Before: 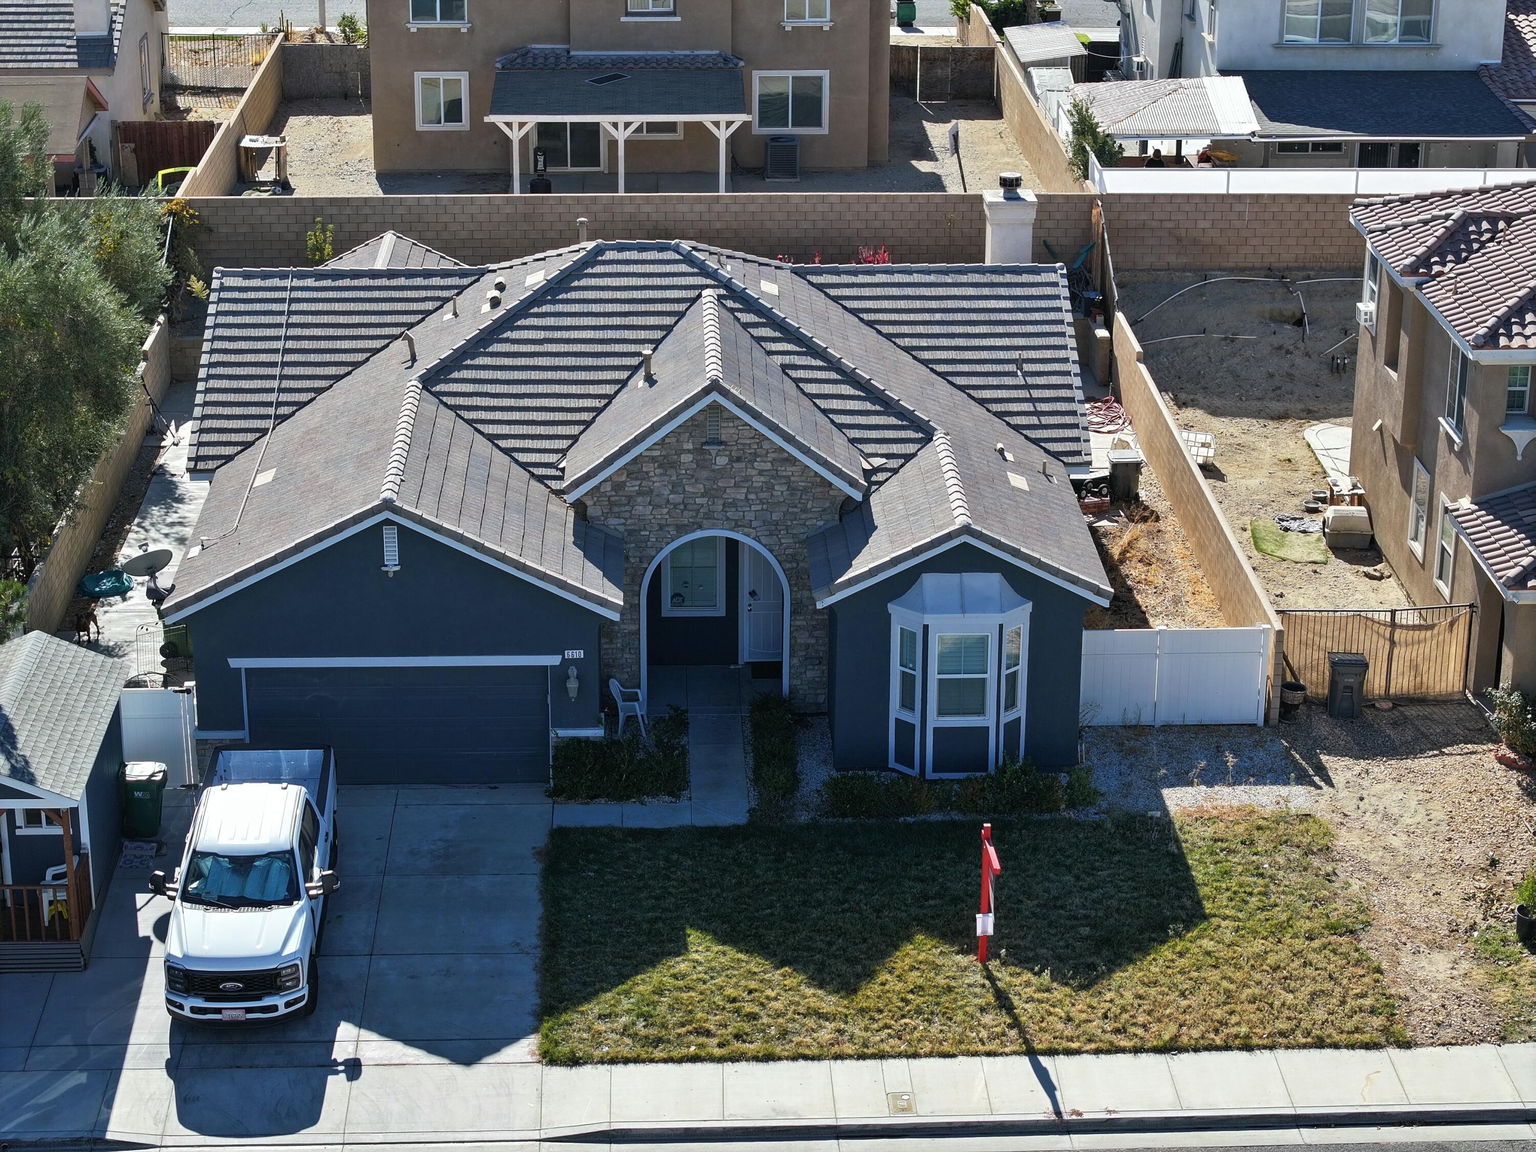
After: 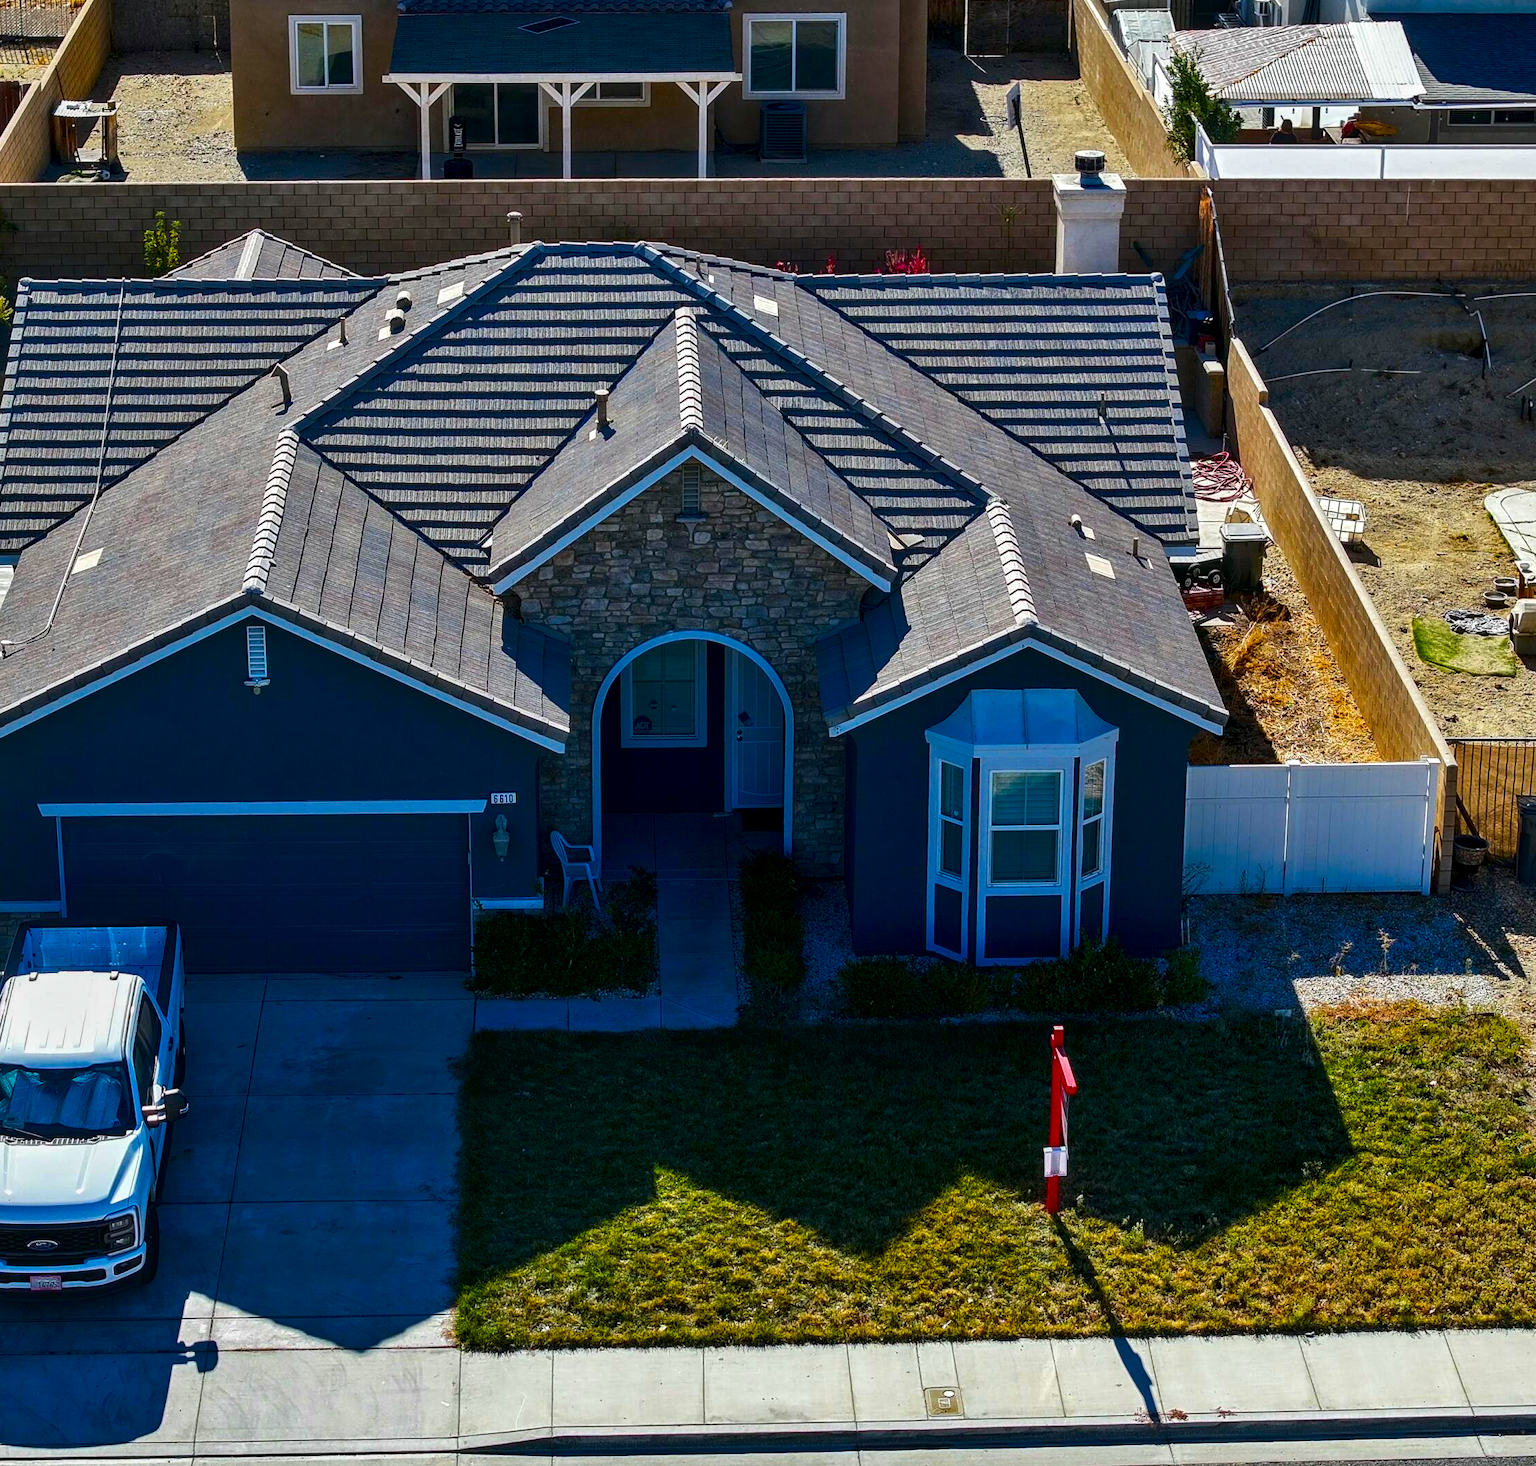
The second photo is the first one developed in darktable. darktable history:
local contrast: detail 130%
crop and rotate: left 13.016%, top 5.28%, right 12.574%
color balance rgb: shadows lift › luminance -10.054%, shadows lift › chroma 0.912%, shadows lift › hue 112.58°, linear chroma grading › global chroma 14.579%, perceptual saturation grading › global saturation 39.14%
contrast brightness saturation: brightness -0.252, saturation 0.198
